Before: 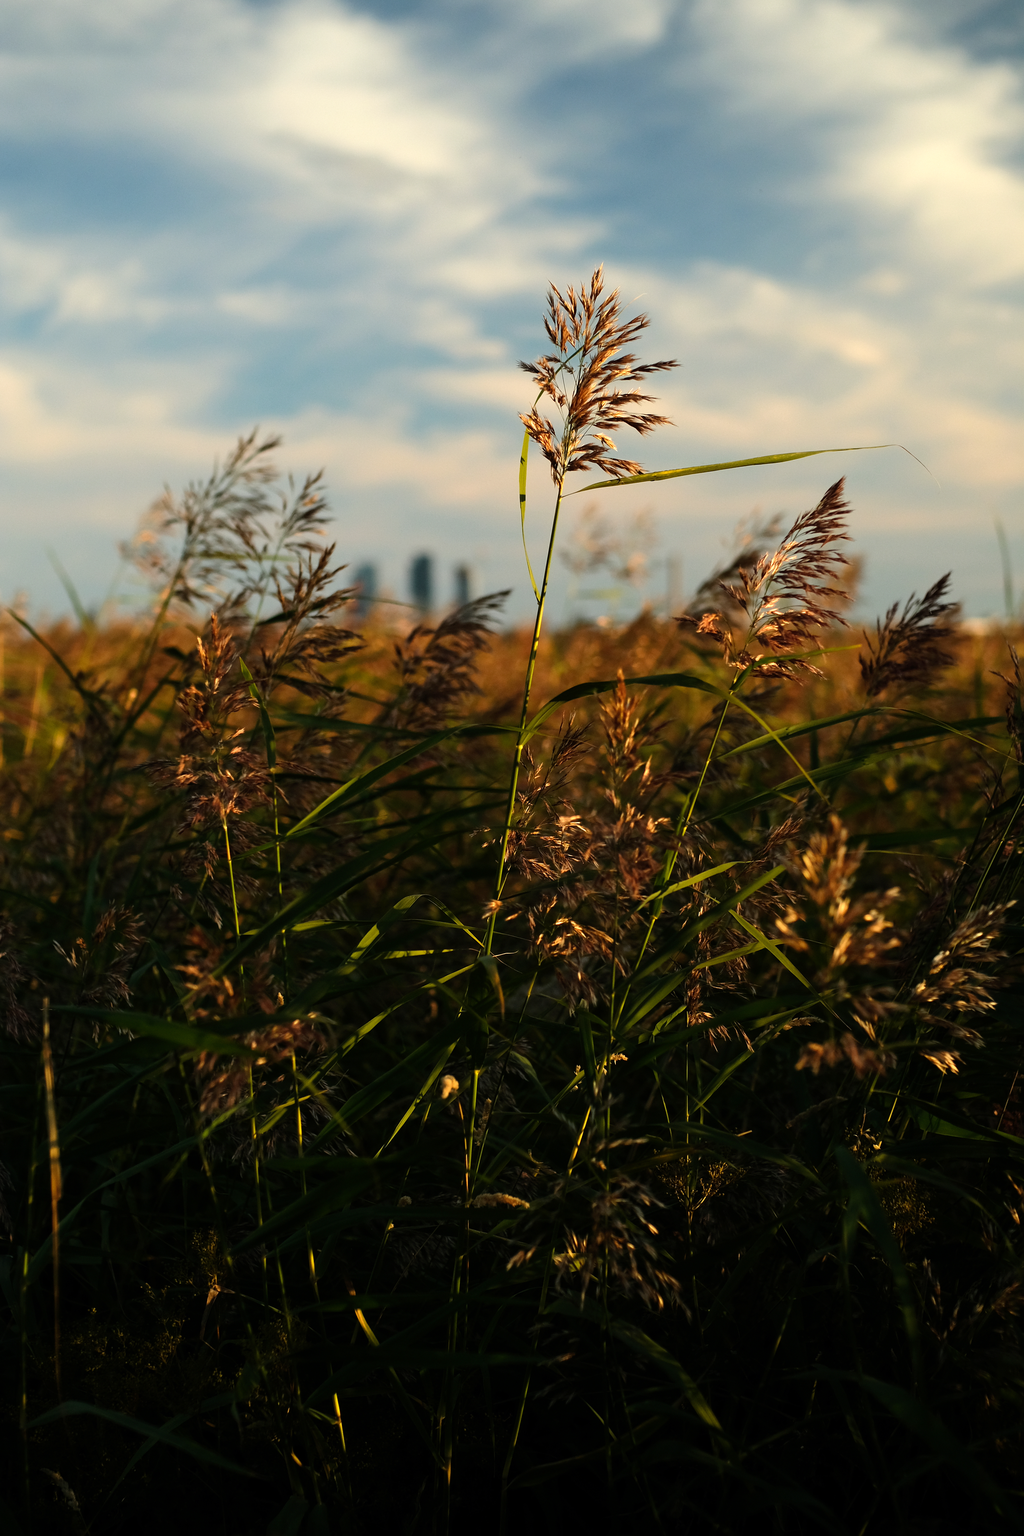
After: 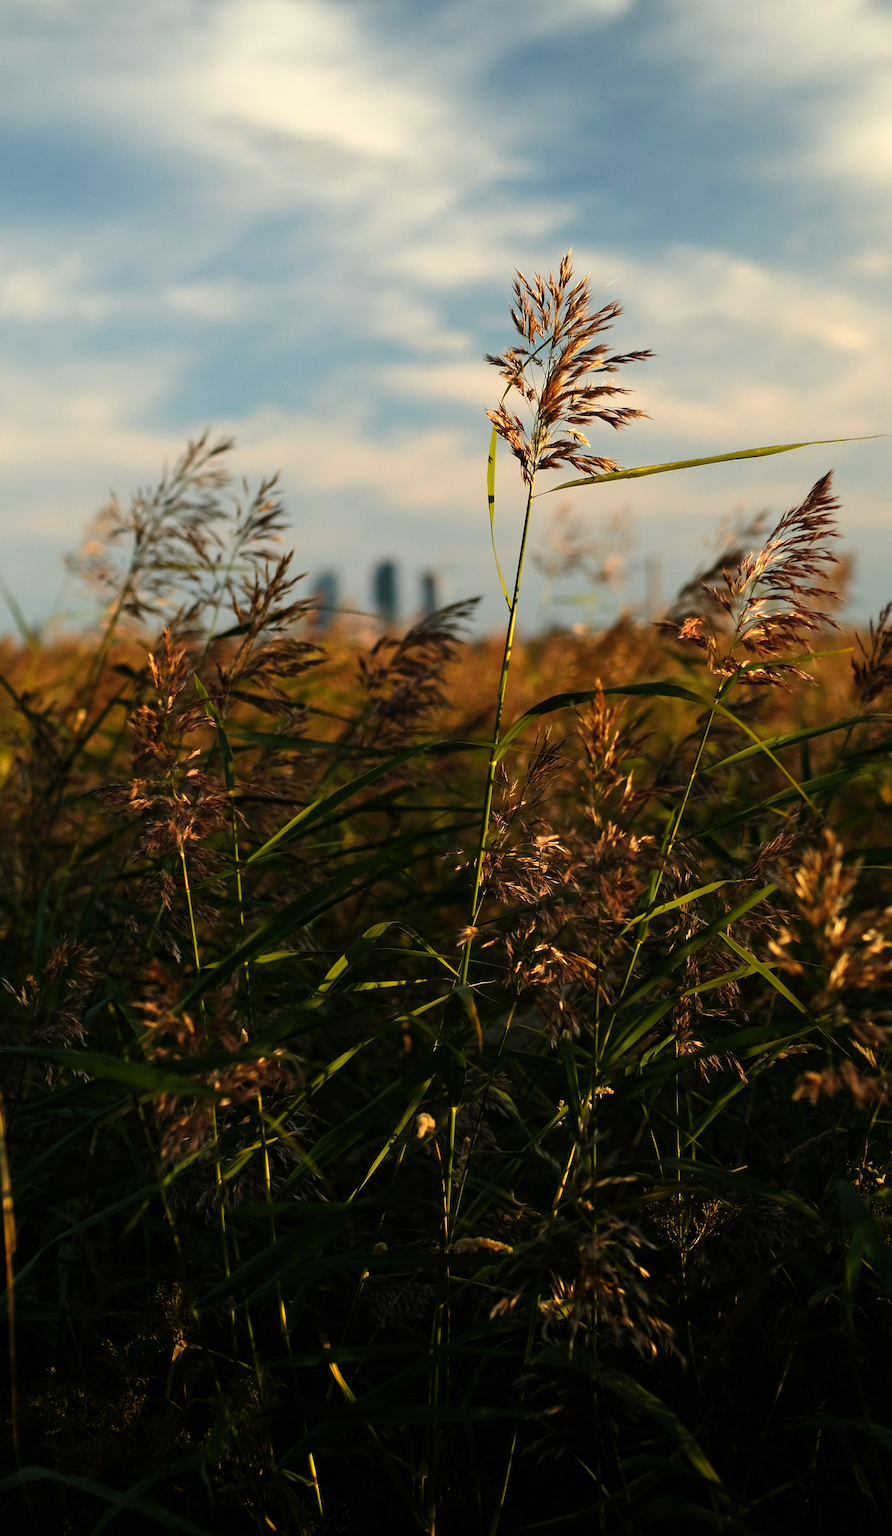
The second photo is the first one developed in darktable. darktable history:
crop and rotate: angle 1.09°, left 4.111%, top 0.465%, right 11.394%, bottom 2.634%
